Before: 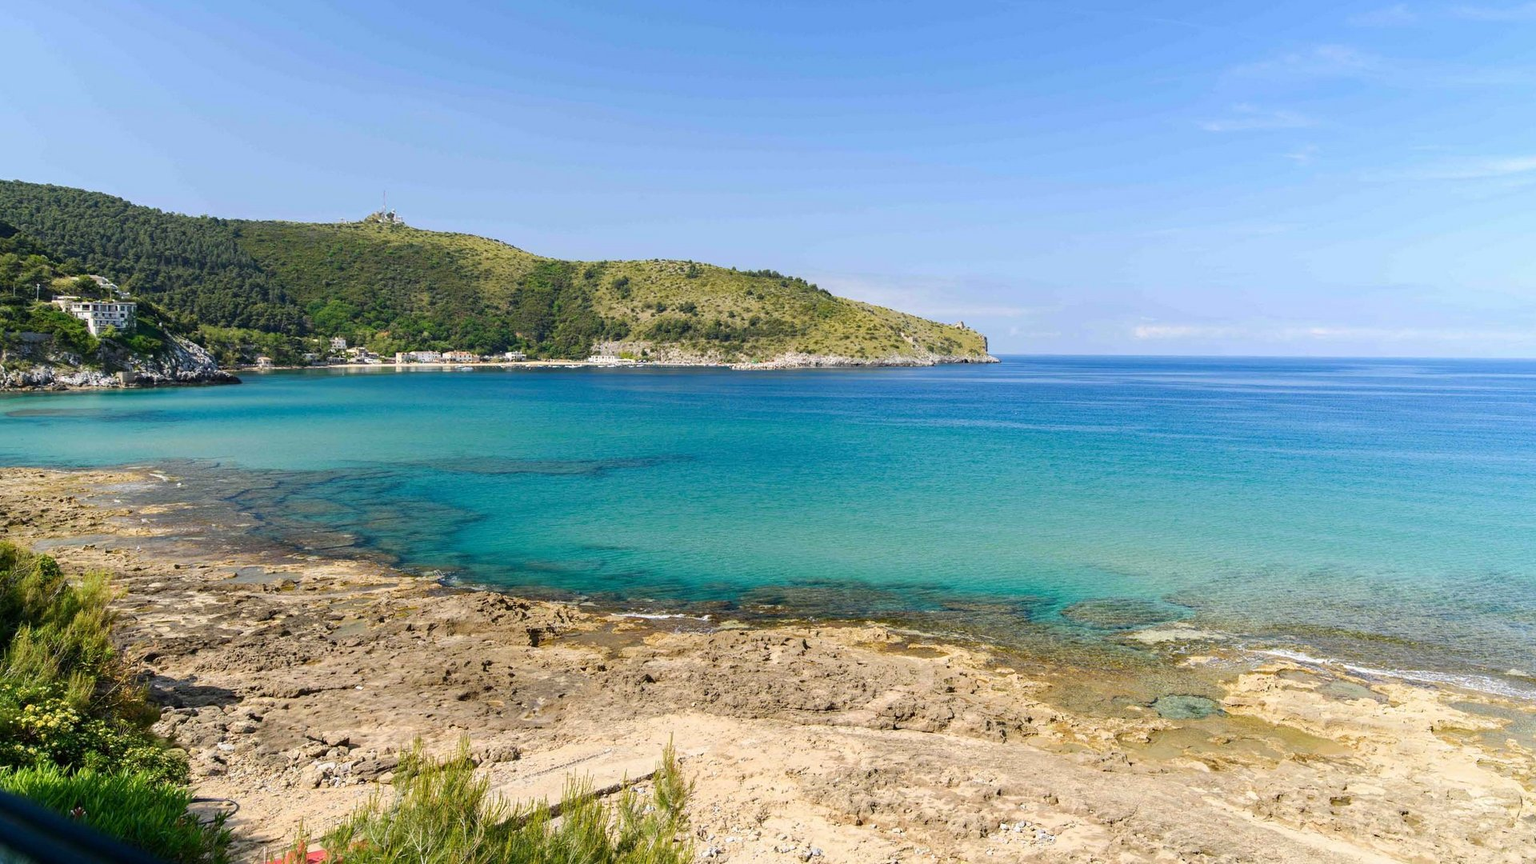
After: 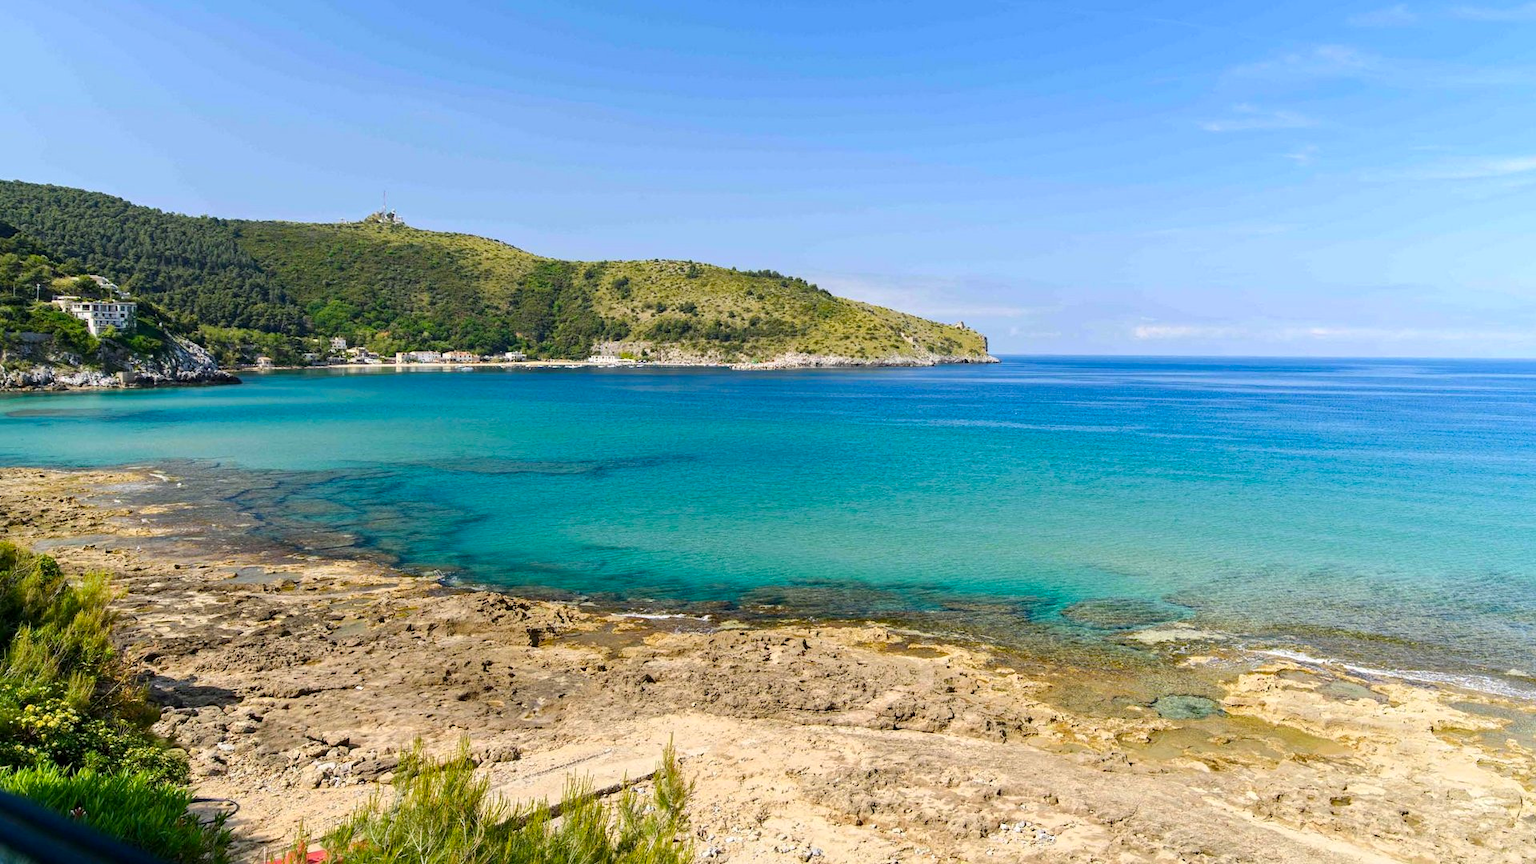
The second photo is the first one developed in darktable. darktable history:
local contrast: mode bilateral grid, contrast 29, coarseness 17, detail 115%, midtone range 0.2
color balance rgb: linear chroma grading › global chroma 15.258%, perceptual saturation grading › global saturation 0.294%, saturation formula JzAzBz (2021)
